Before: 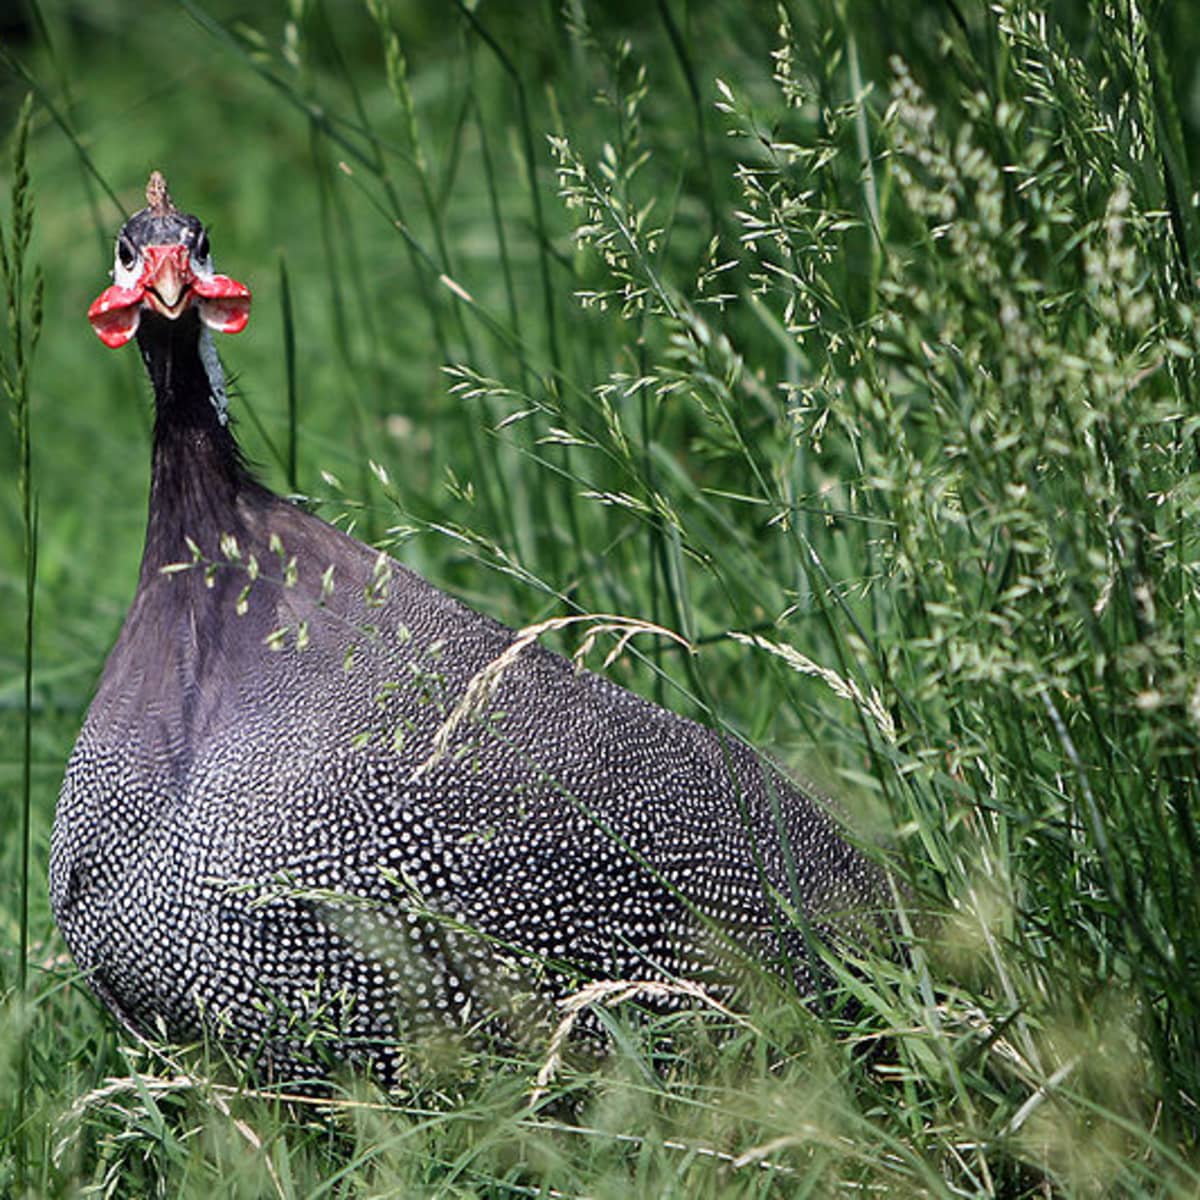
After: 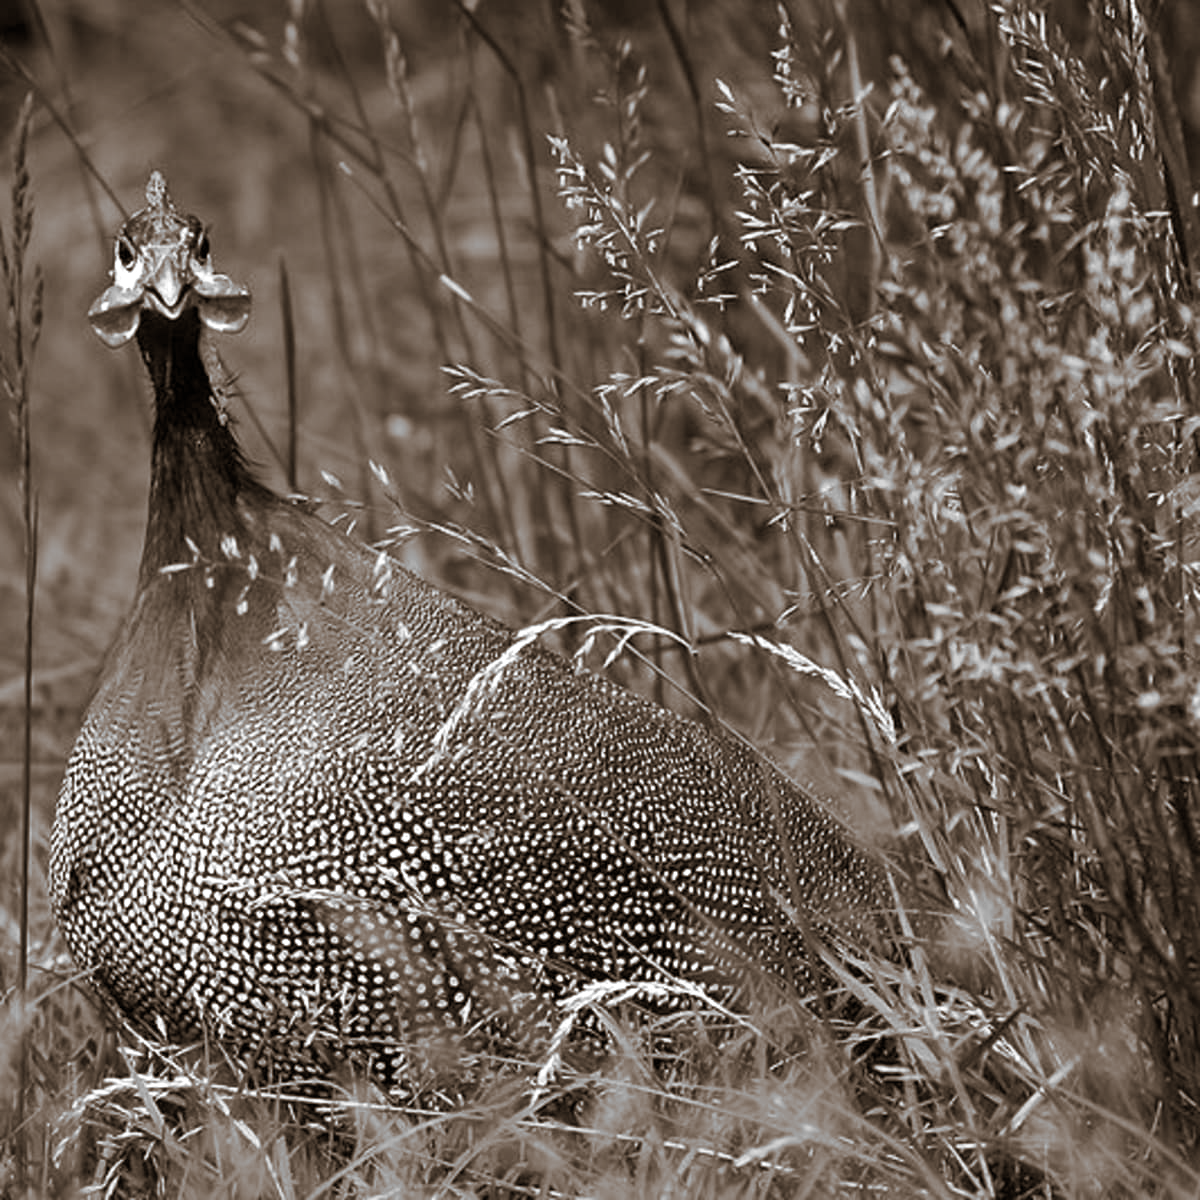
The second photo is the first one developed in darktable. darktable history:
color correction: highlights a* -0.182, highlights b* -0.124
split-toning: shadows › hue 32.4°, shadows › saturation 0.51, highlights › hue 180°, highlights › saturation 0, balance -60.17, compress 55.19%
tone equalizer: -8 EV -0.001 EV, -7 EV 0.001 EV, -6 EV -0.002 EV, -5 EV -0.003 EV, -4 EV -0.062 EV, -3 EV -0.222 EV, -2 EV -0.267 EV, -1 EV 0.105 EV, +0 EV 0.303 EV
monochrome: on, module defaults
